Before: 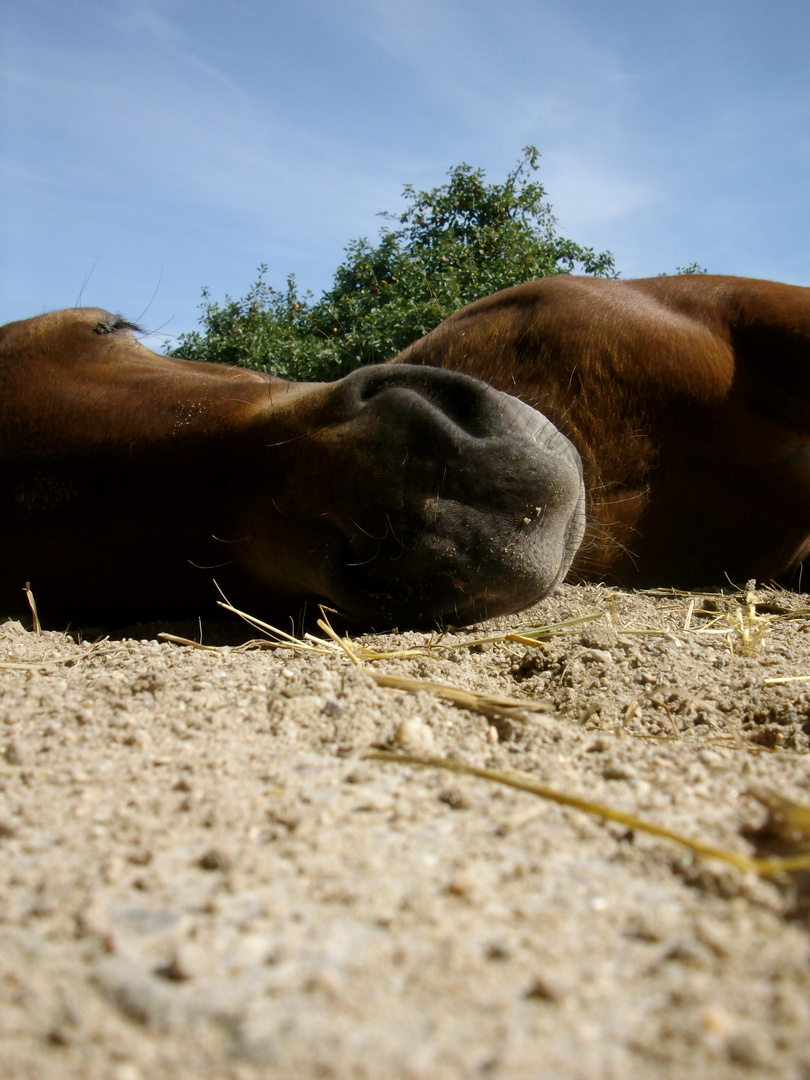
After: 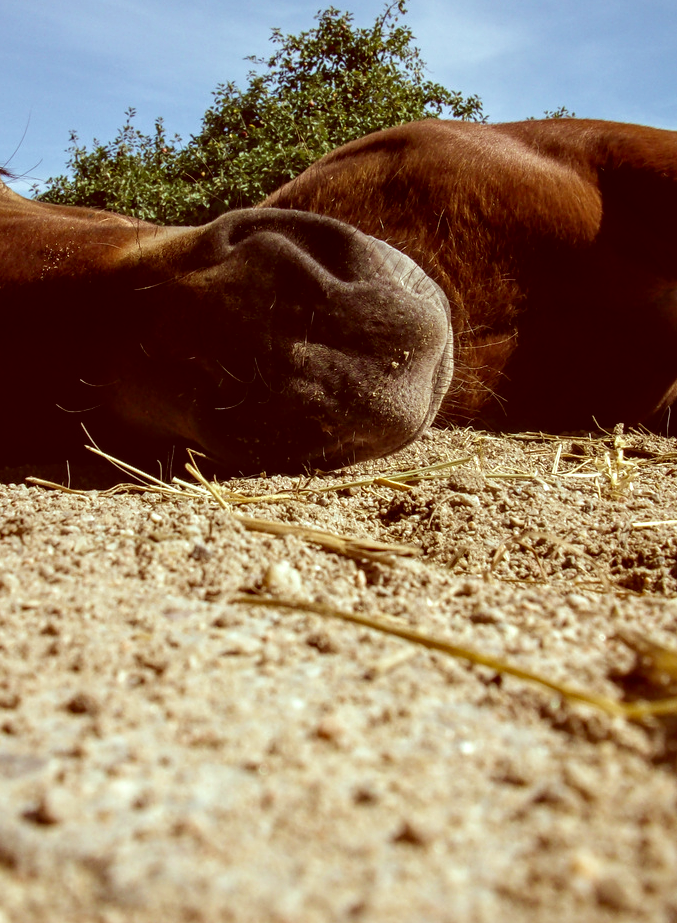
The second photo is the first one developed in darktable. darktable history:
color balance rgb: linear chroma grading › shadows 18.903%, linear chroma grading › highlights 2.381%, linear chroma grading › mid-tones 10.585%, perceptual saturation grading › global saturation -11.958%, perceptual brilliance grading › highlights 2.657%
crop: left 16.365%, top 14.516%
color correction: highlights a* -7.21, highlights b* -0.16, shadows a* 20.69, shadows b* 12.07
local contrast: on, module defaults
contrast equalizer: y [[0.502, 0.505, 0.512, 0.529, 0.564, 0.588], [0.5 ×6], [0.502, 0.505, 0.512, 0.529, 0.564, 0.588], [0, 0.001, 0.001, 0.004, 0.008, 0.011], [0, 0.001, 0.001, 0.004, 0.008, 0.011]]
velvia: on, module defaults
